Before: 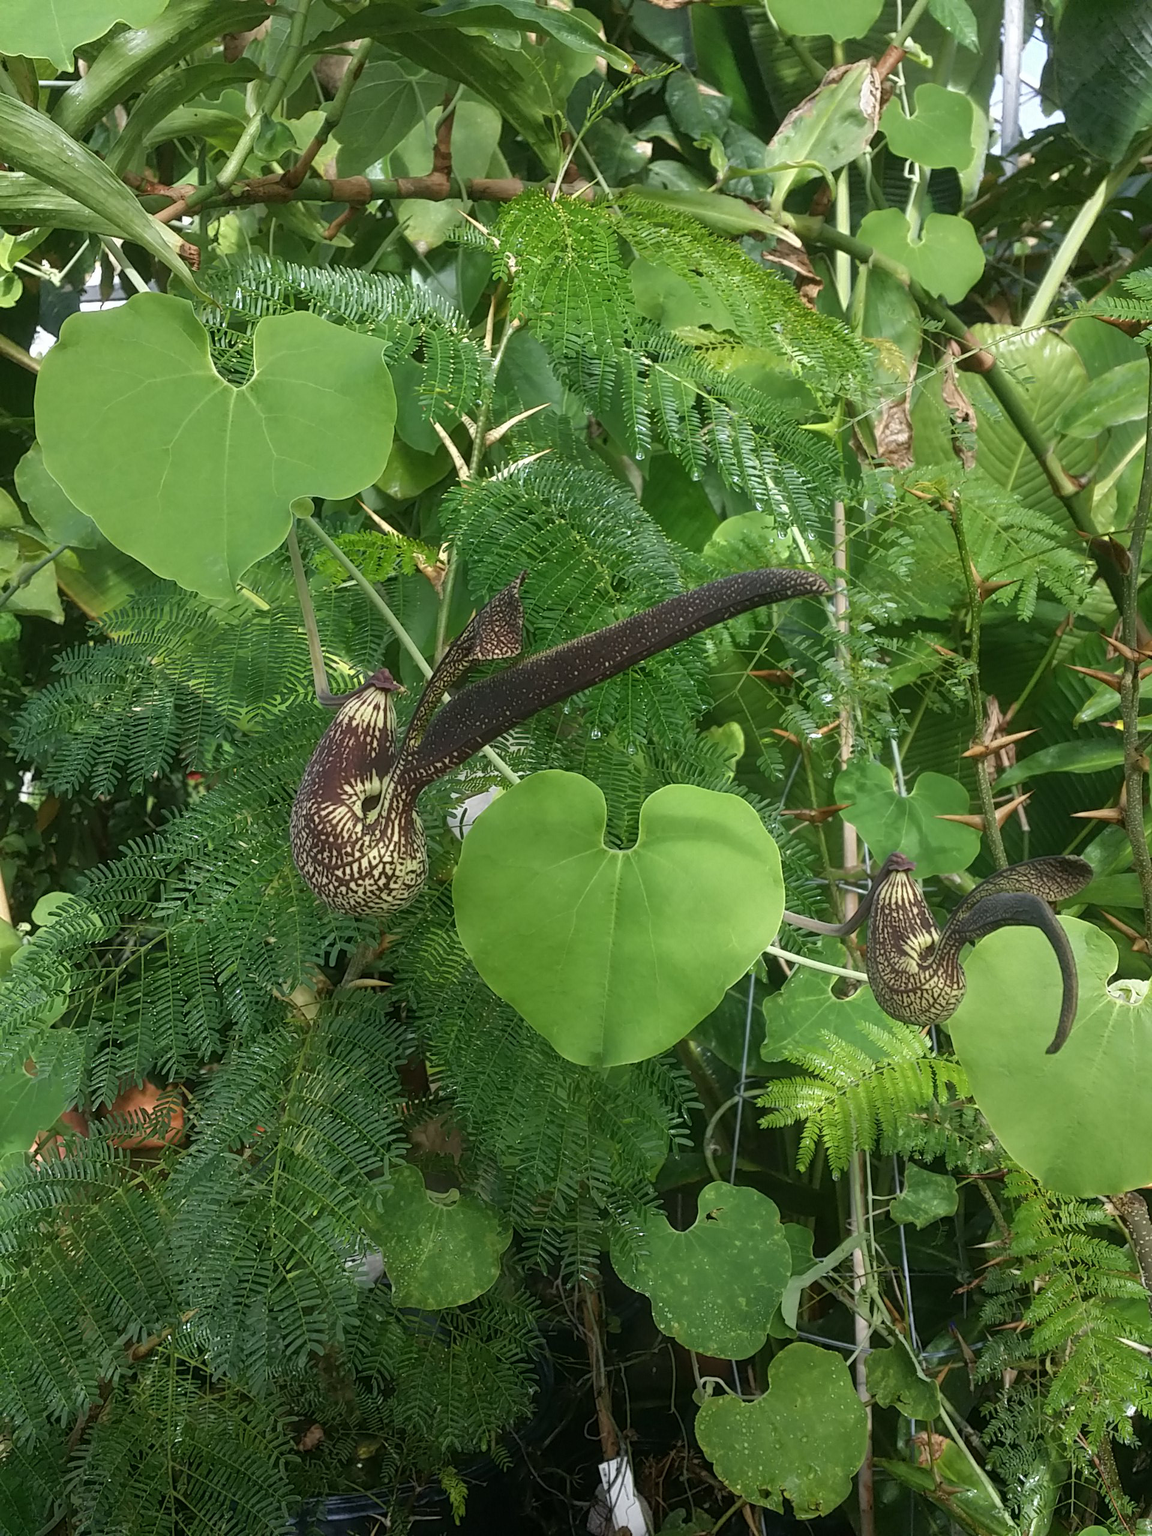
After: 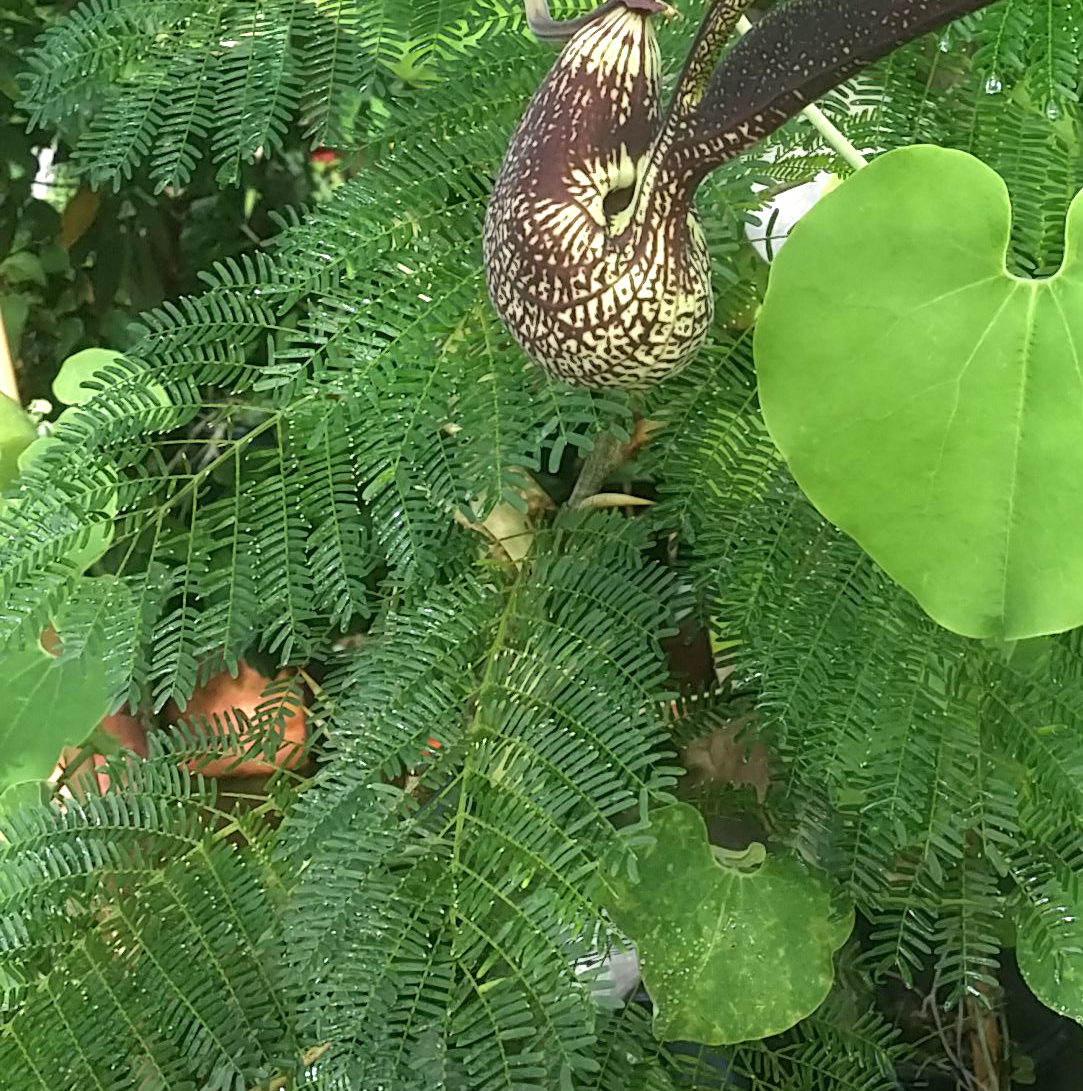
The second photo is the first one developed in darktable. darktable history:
crop: top 44.483%, right 43.593%, bottom 12.892%
exposure: black level correction 0, exposure 0.877 EV, compensate exposure bias true, compensate highlight preservation false
